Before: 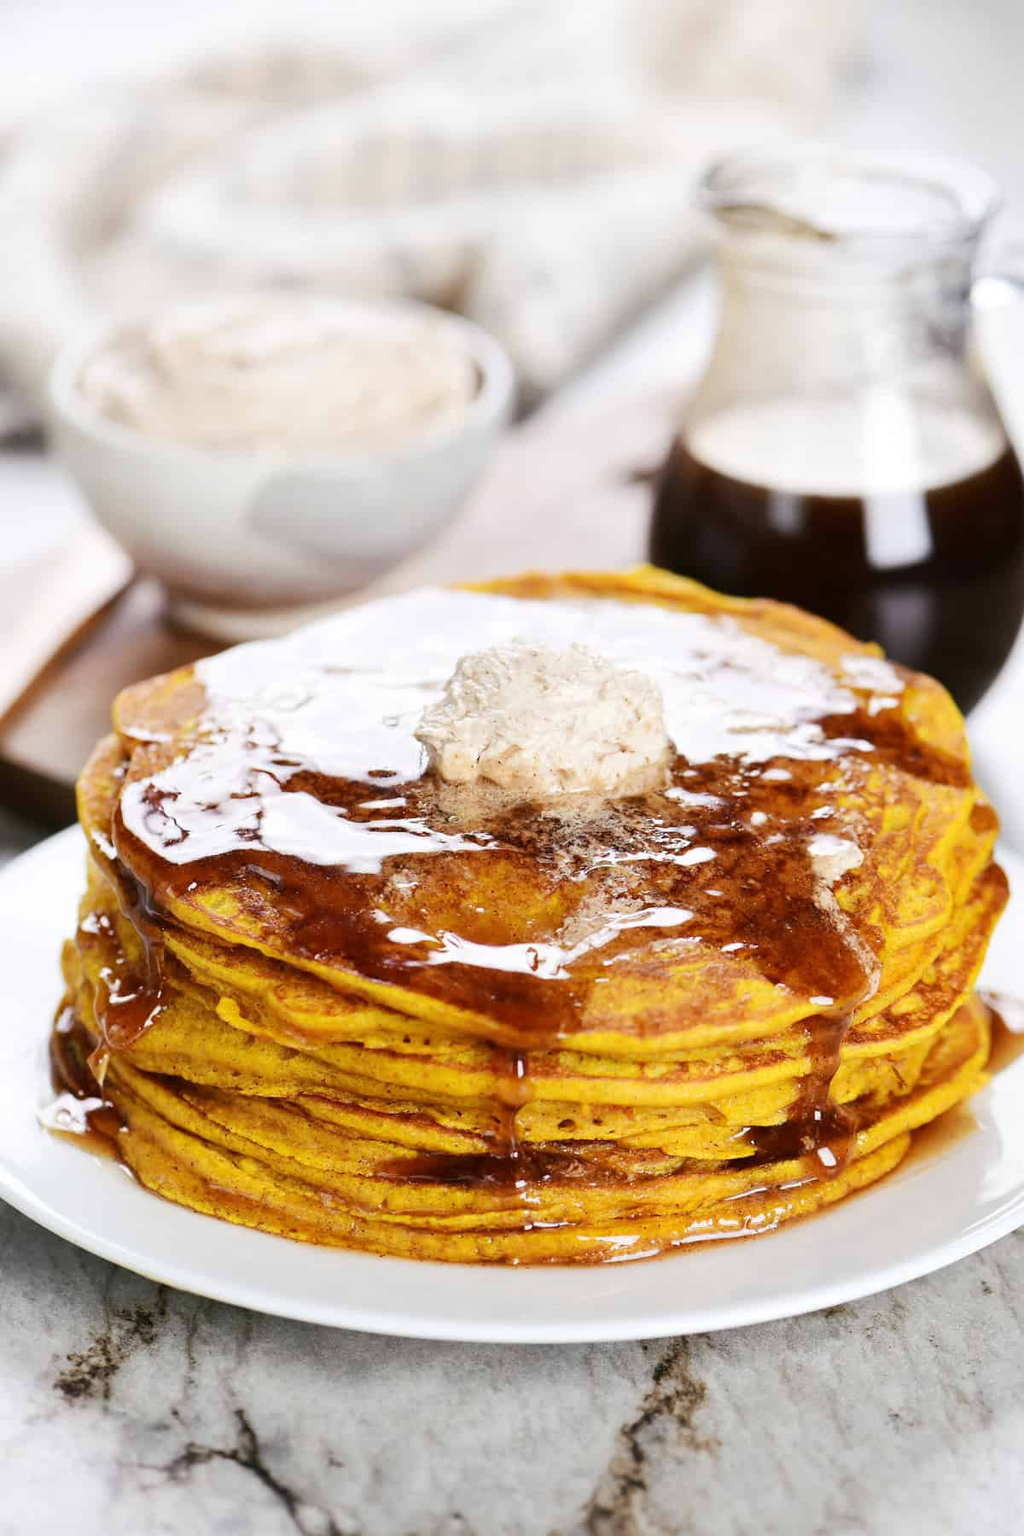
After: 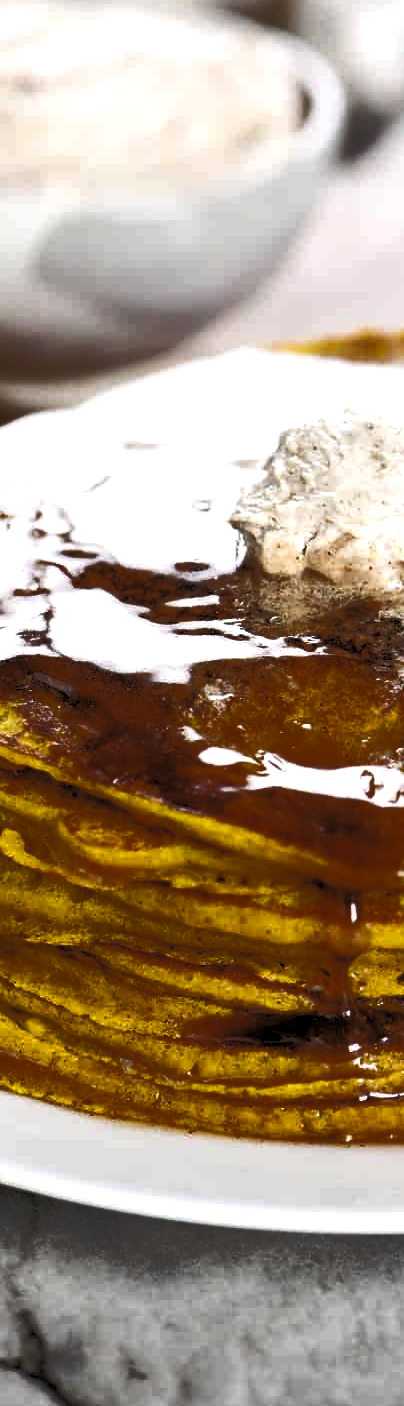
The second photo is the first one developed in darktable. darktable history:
levels: white 99.89%, levels [0.182, 0.542, 0.902]
crop and rotate: left 21.343%, top 18.904%, right 44.909%, bottom 2.982%
tone curve: curves: ch0 [(0, 0) (0.003, 0.032) (0.53, 0.368) (0.901, 0.866) (1, 1)], color space Lab, independent channels, preserve colors none
